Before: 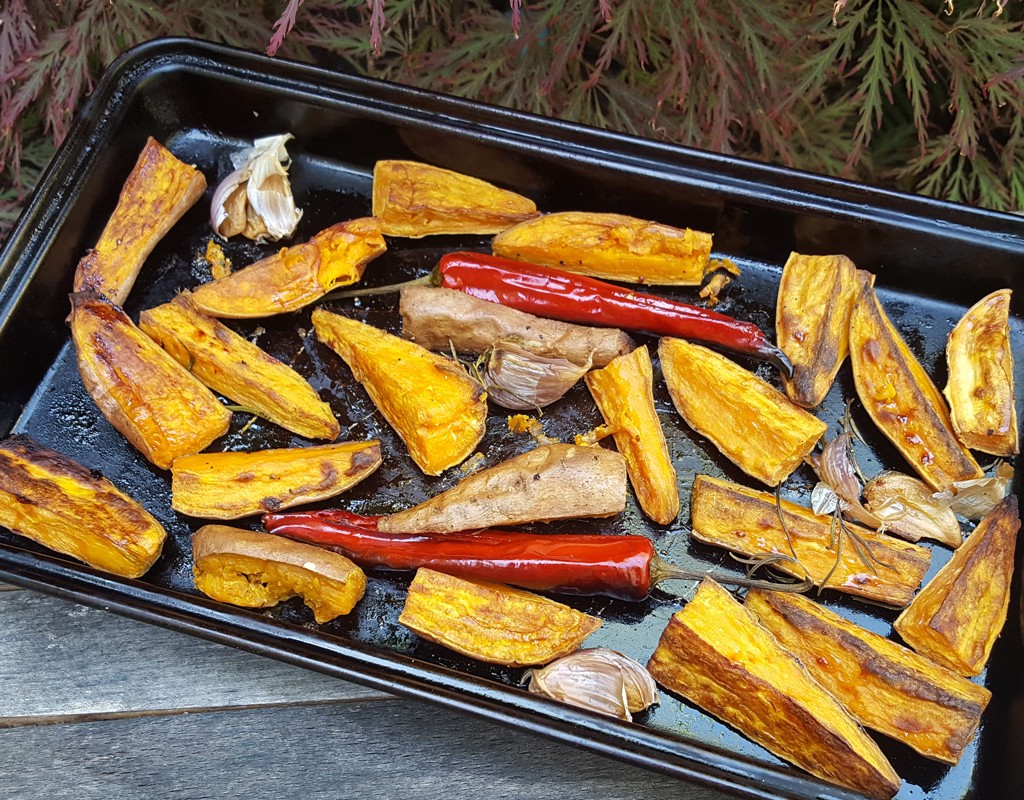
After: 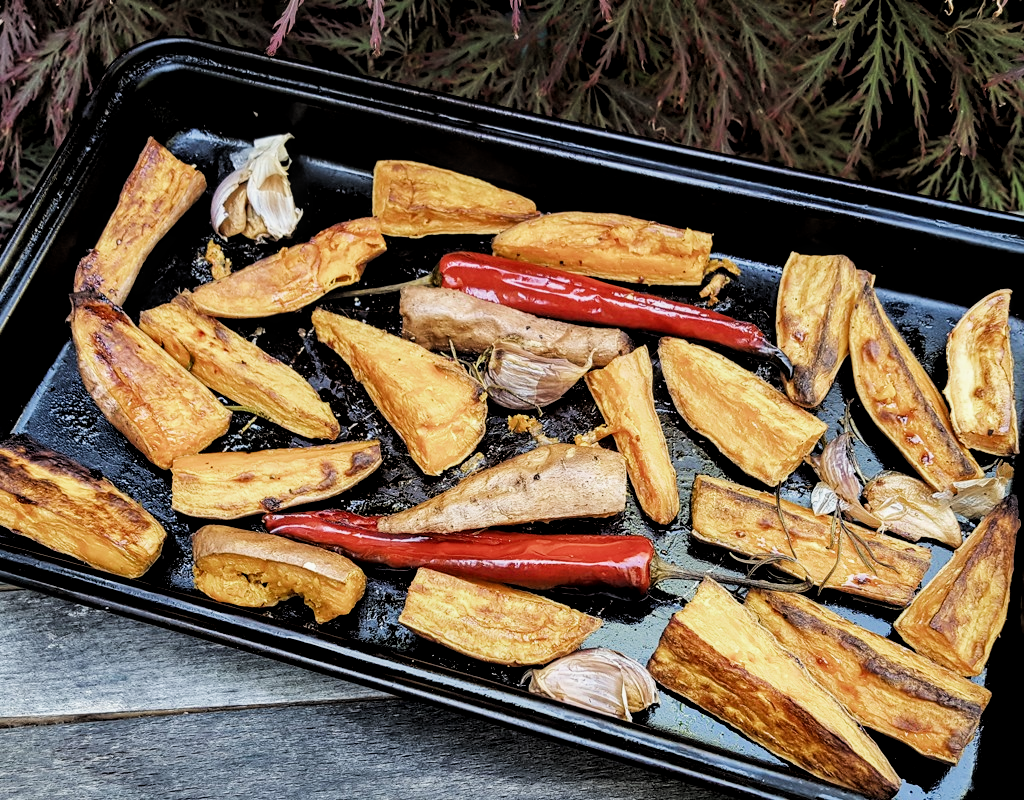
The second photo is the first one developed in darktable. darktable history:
local contrast: highlights 84%, shadows 79%
filmic rgb: black relative exposure -4.99 EV, white relative exposure 3.98 EV, hardness 2.89, contrast 1.395, add noise in highlights 0.001, color science v3 (2019), use custom middle-gray values true, contrast in highlights soft
